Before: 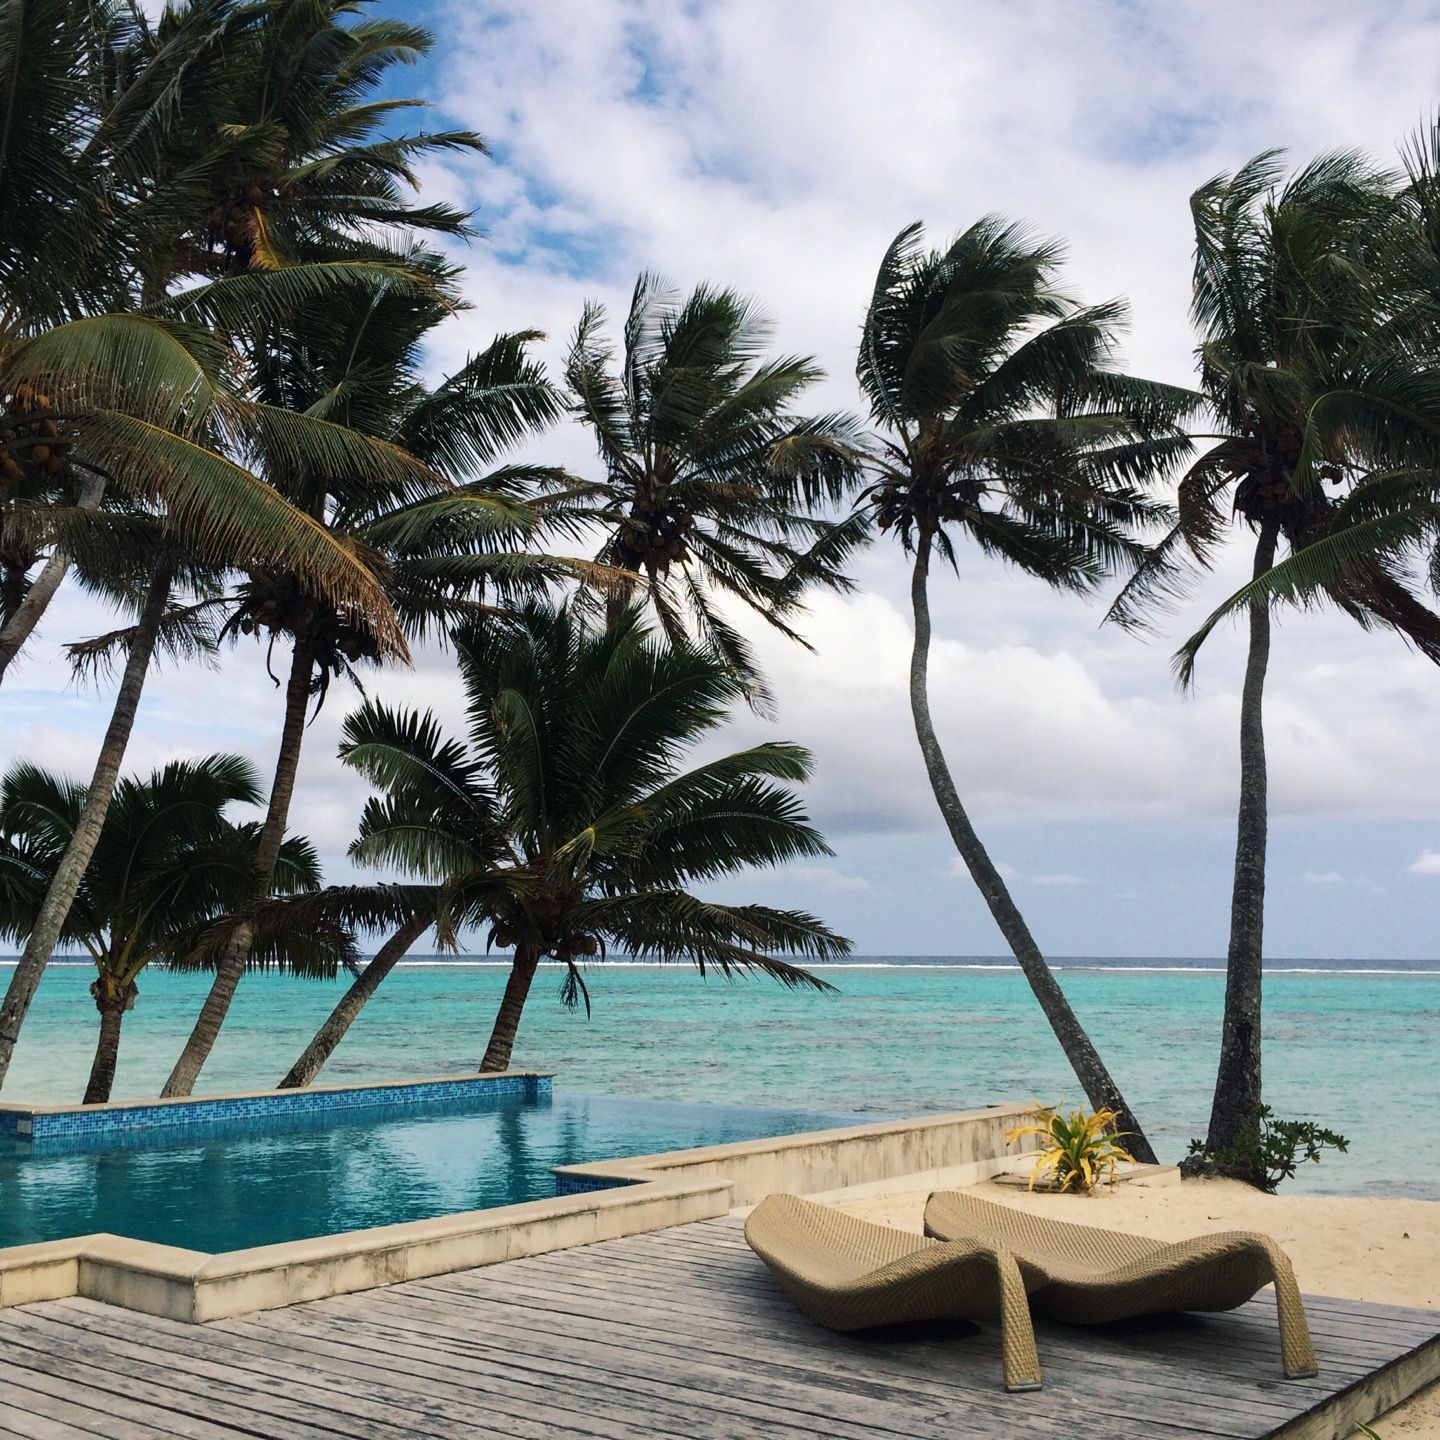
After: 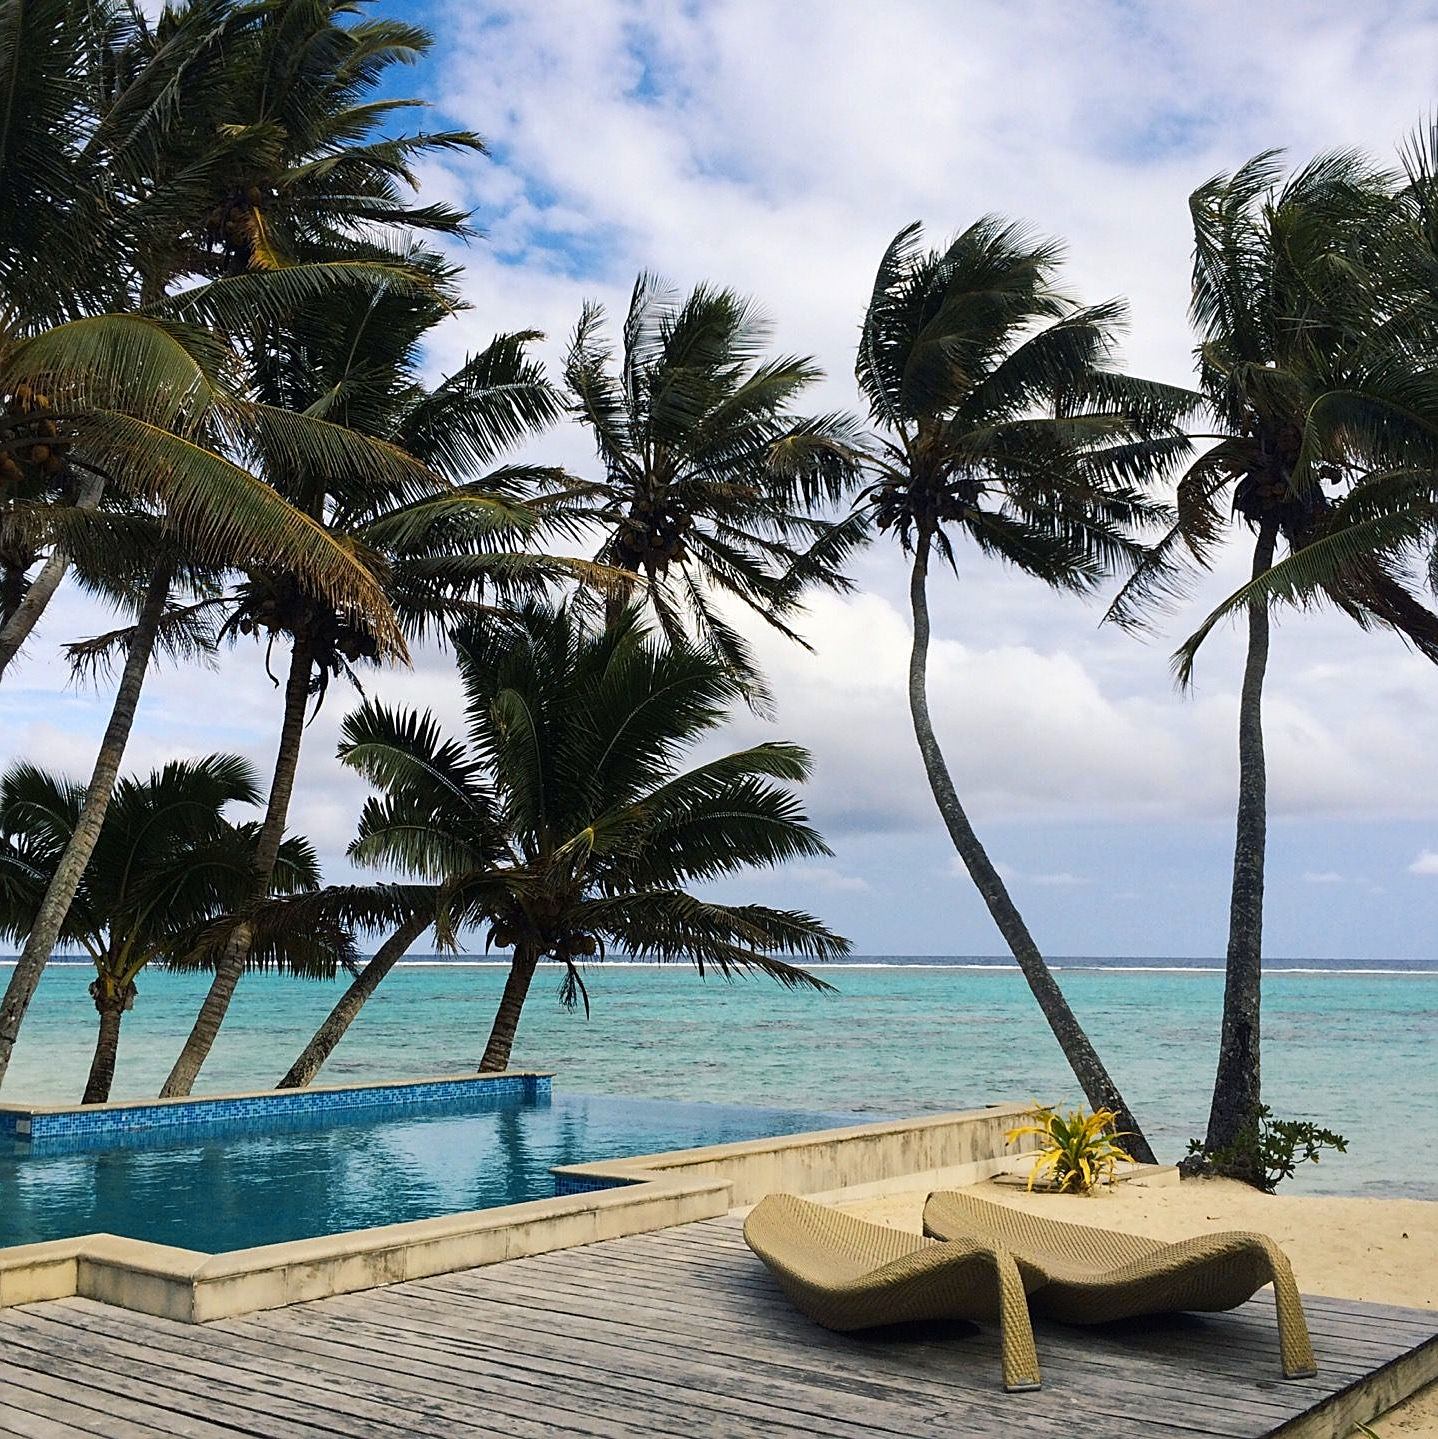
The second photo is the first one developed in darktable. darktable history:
sharpen: on, module defaults
crop and rotate: left 0.126%
color contrast: green-magenta contrast 0.85, blue-yellow contrast 1.25, unbound 0
